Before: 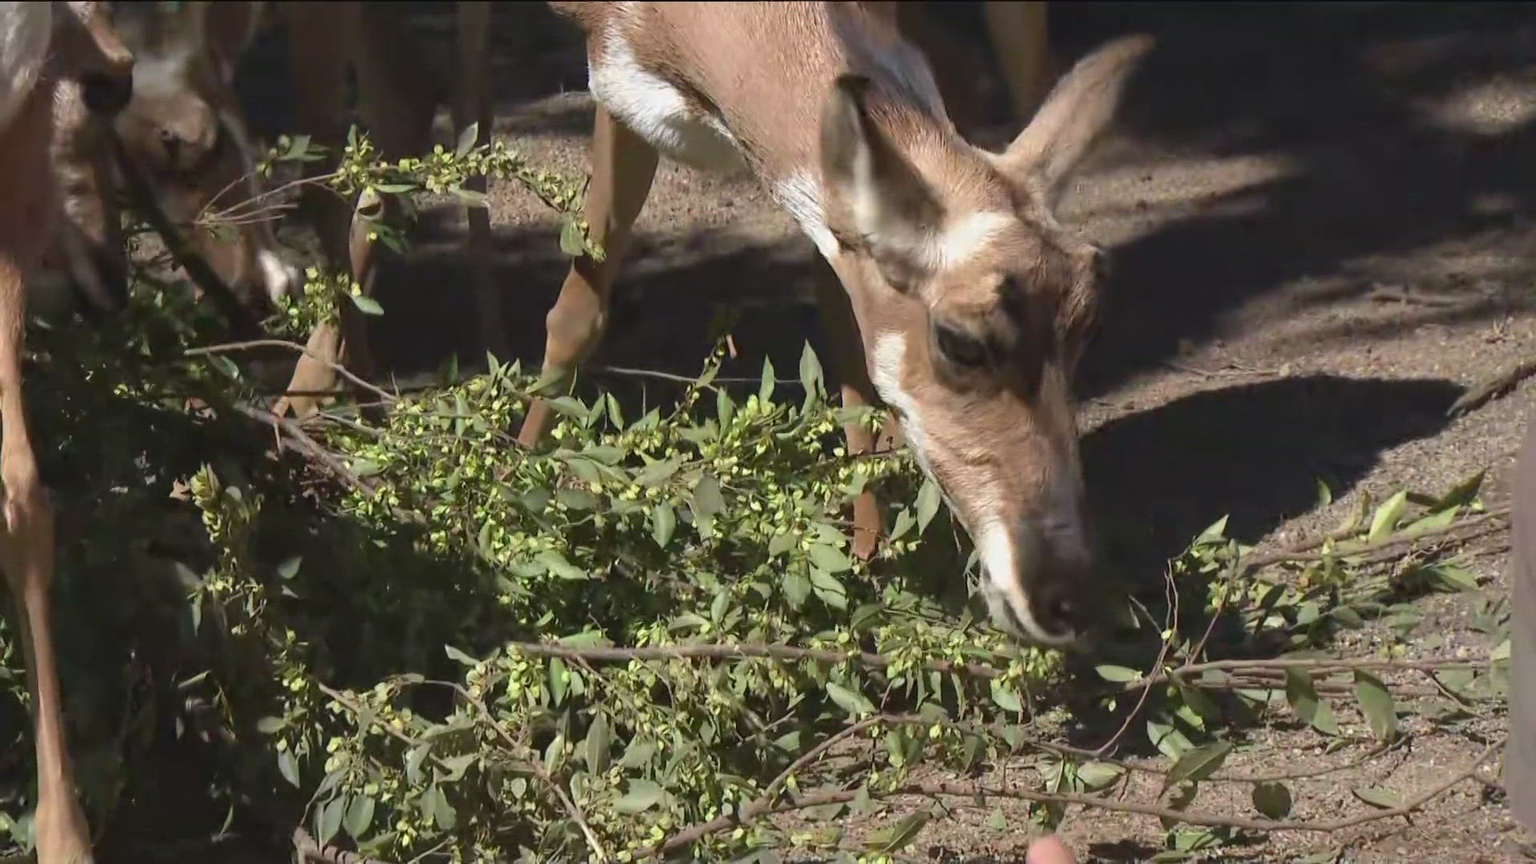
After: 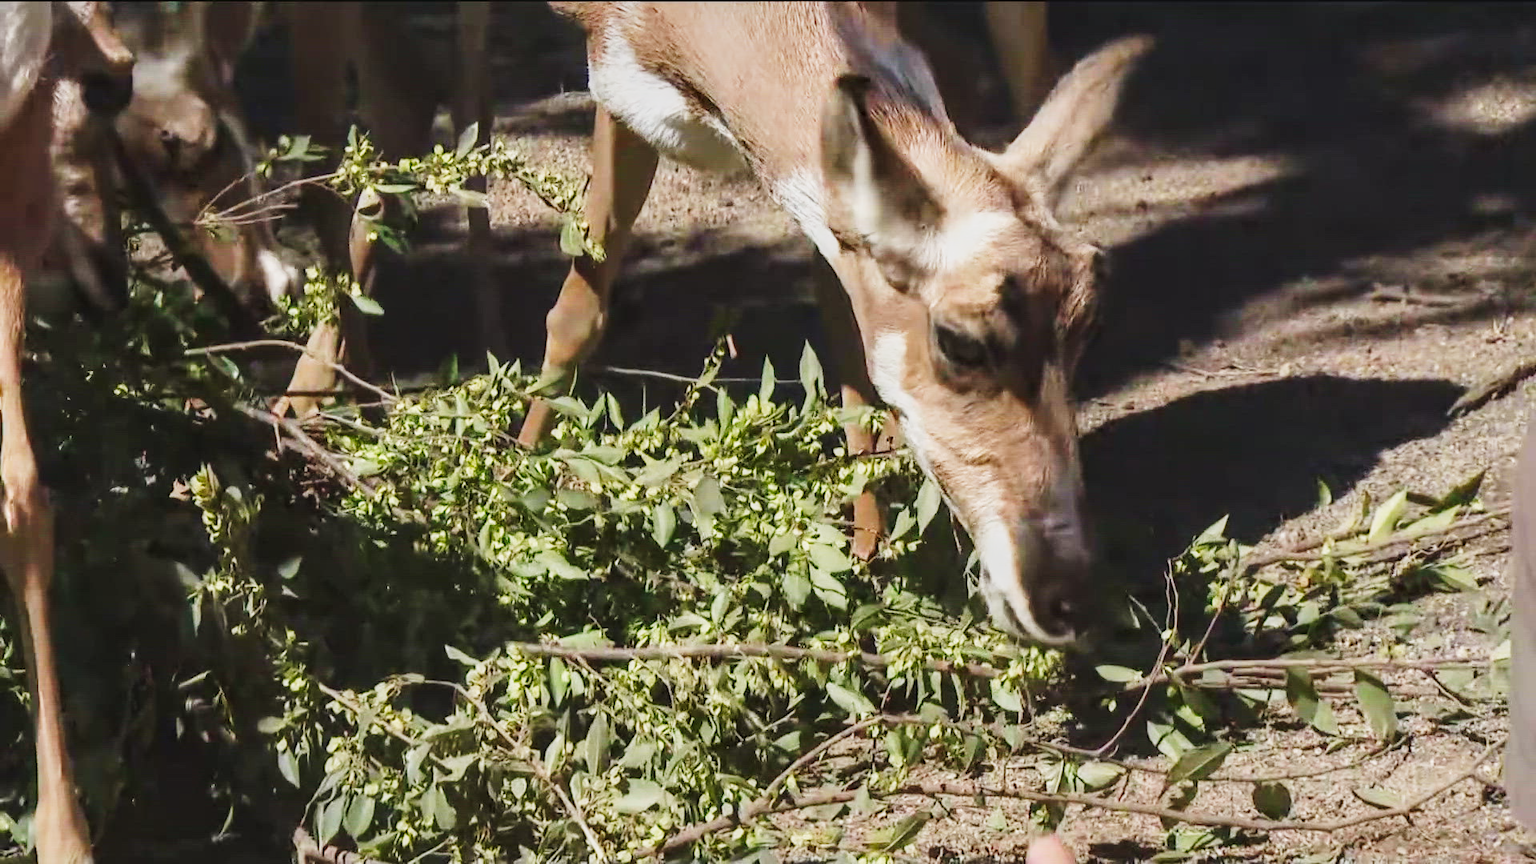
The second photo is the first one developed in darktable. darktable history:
local contrast: on, module defaults
tone curve: curves: ch0 [(0, 0.021) (0.104, 0.093) (0.236, 0.234) (0.456, 0.566) (0.647, 0.78) (0.864, 0.9) (1, 0.932)]; ch1 [(0, 0) (0.353, 0.344) (0.43, 0.401) (0.479, 0.476) (0.502, 0.504) (0.544, 0.534) (0.566, 0.566) (0.612, 0.621) (0.657, 0.679) (1, 1)]; ch2 [(0, 0) (0.34, 0.314) (0.434, 0.43) (0.5, 0.498) (0.528, 0.536) (0.56, 0.576) (0.595, 0.638) (0.644, 0.729) (1, 1)], preserve colors none
